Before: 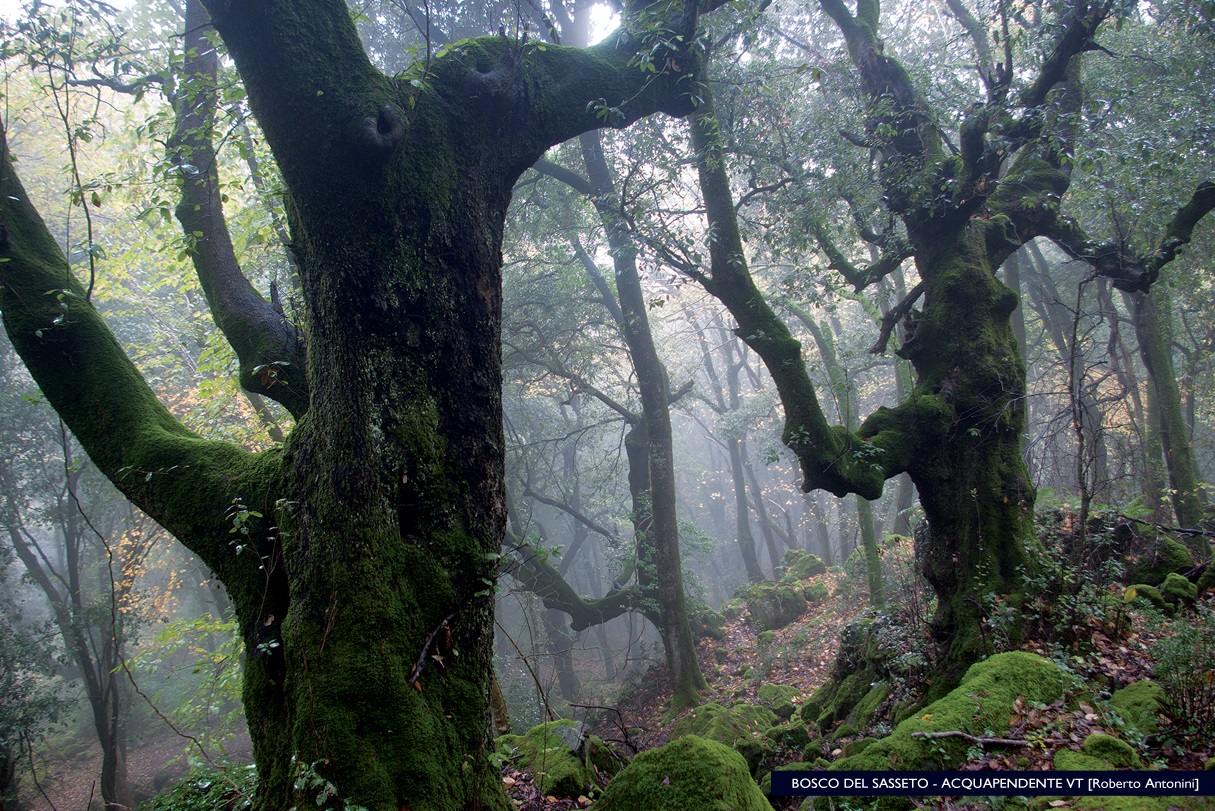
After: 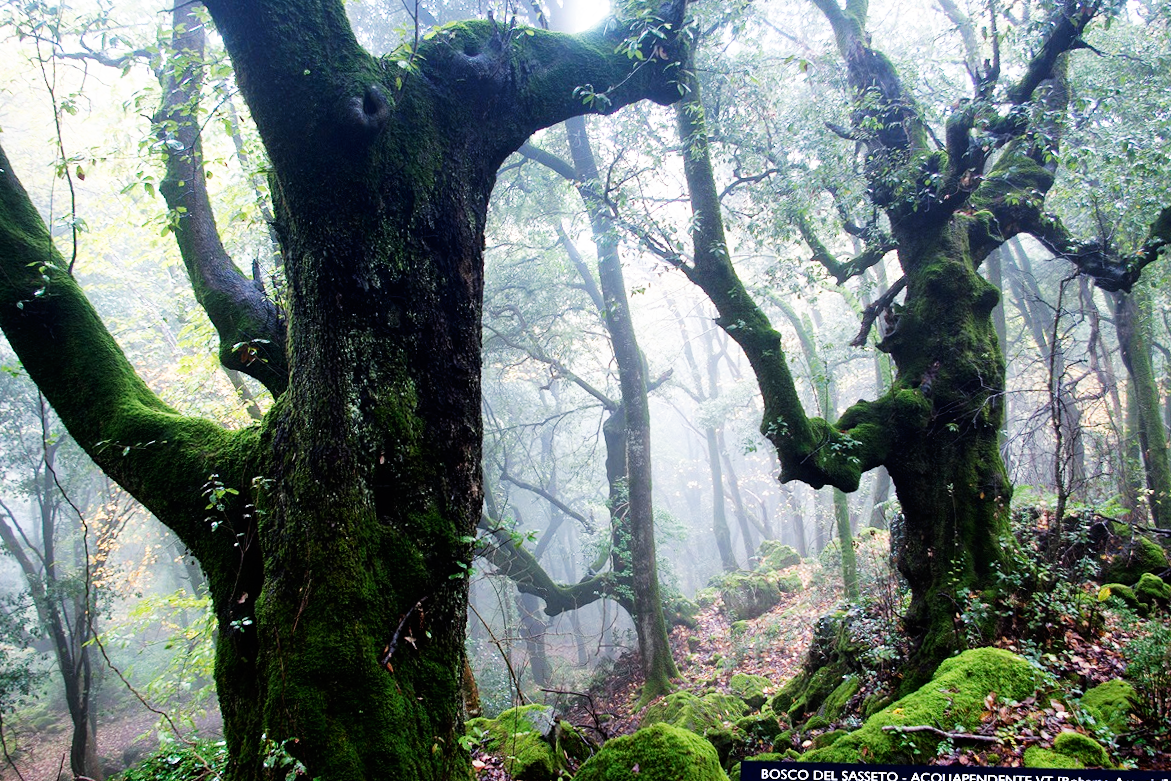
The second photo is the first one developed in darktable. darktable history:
crop and rotate: angle -1.44°
base curve: curves: ch0 [(0, 0) (0.007, 0.004) (0.027, 0.03) (0.046, 0.07) (0.207, 0.54) (0.442, 0.872) (0.673, 0.972) (1, 1)], preserve colors none
